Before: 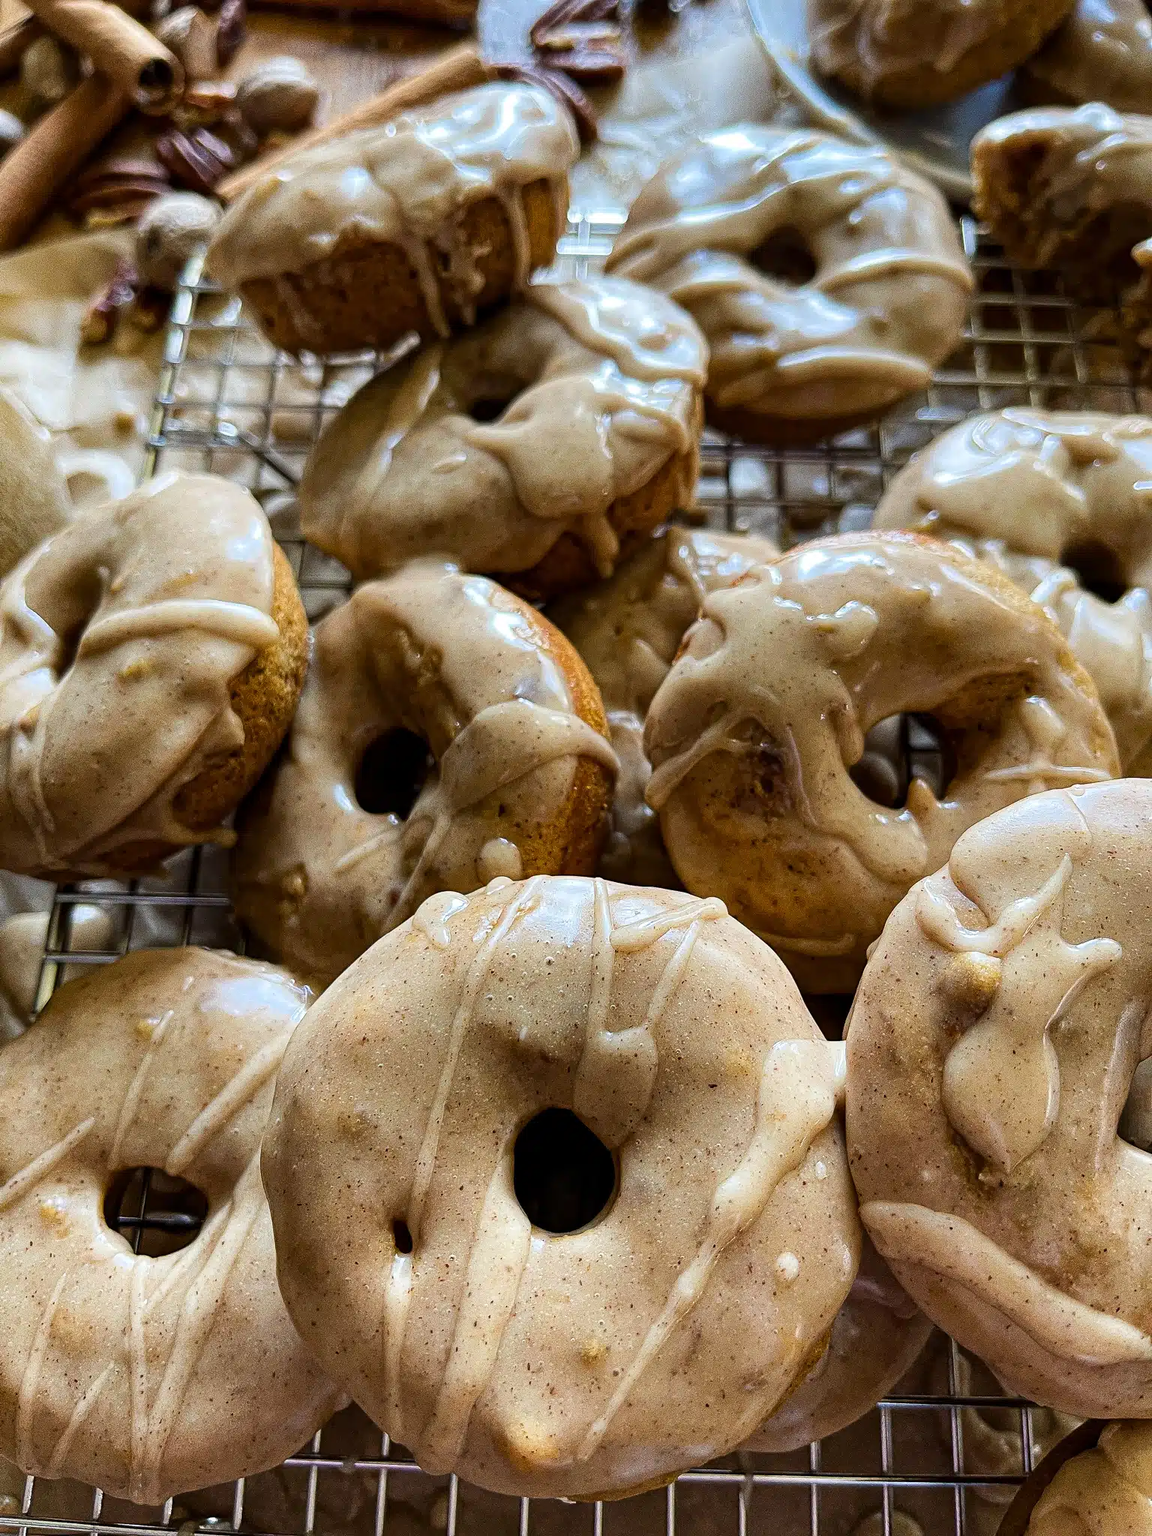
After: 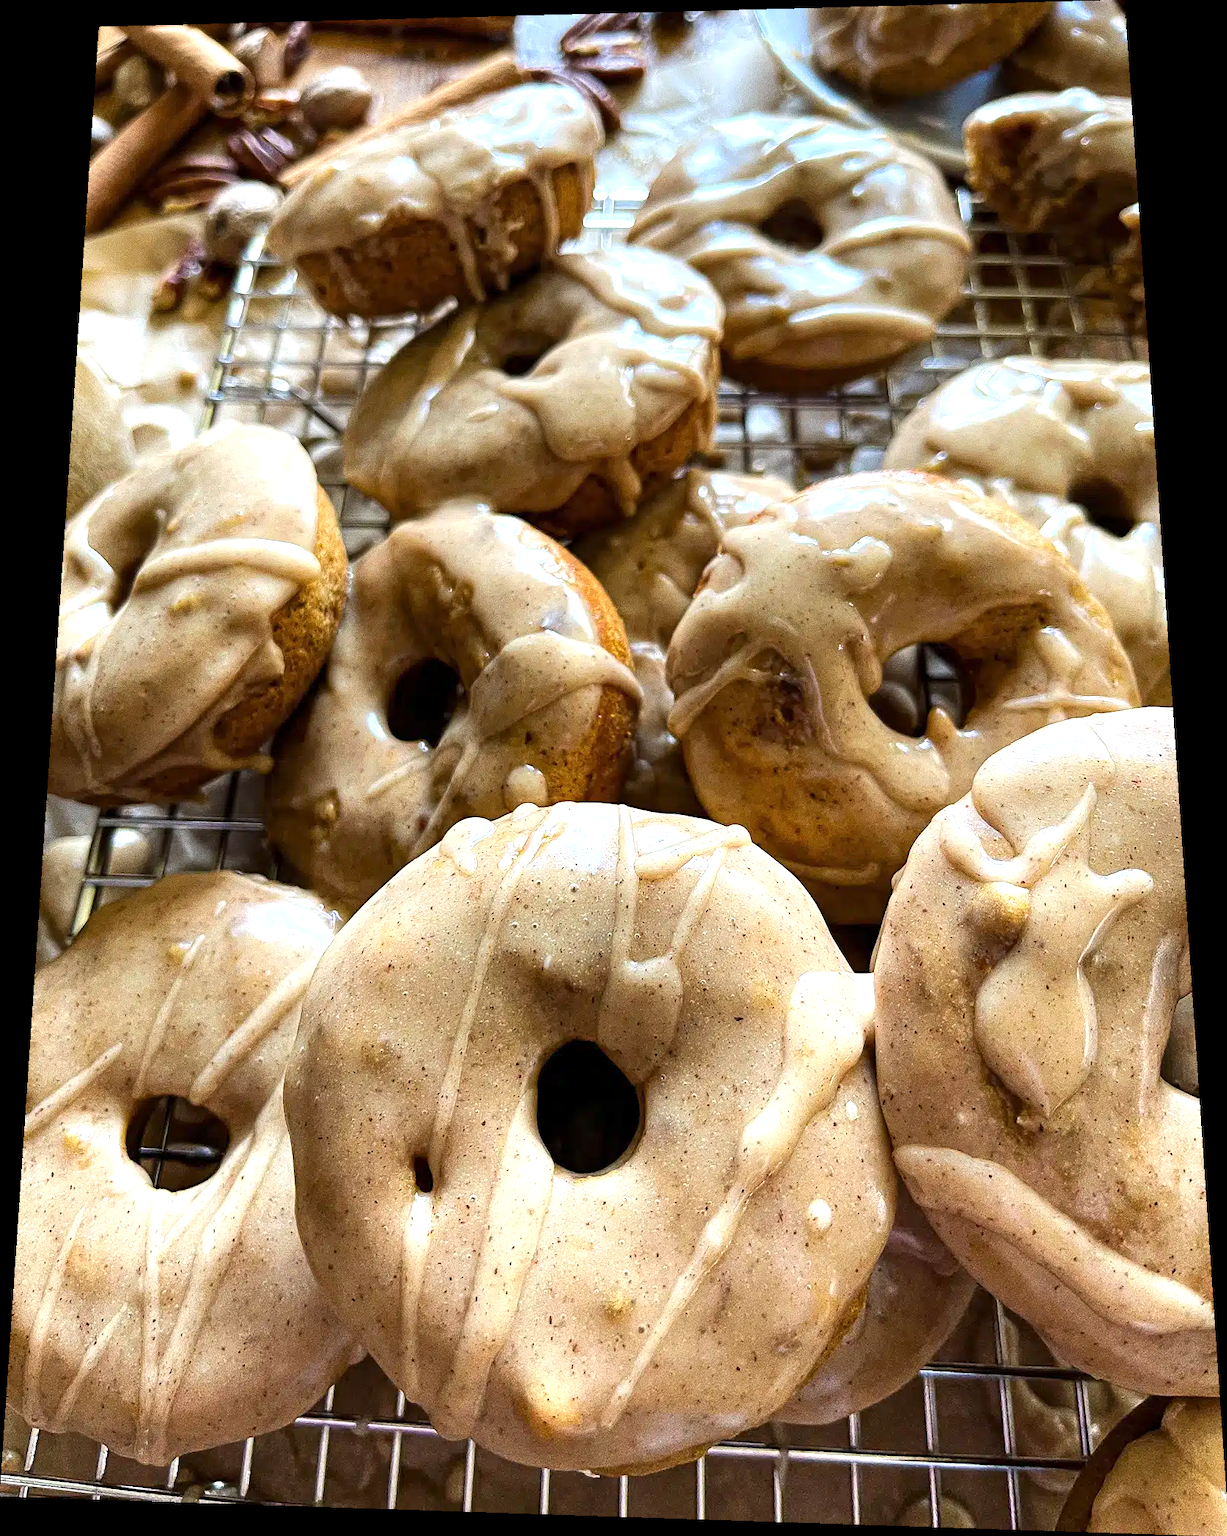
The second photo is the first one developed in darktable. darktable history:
rotate and perspective: rotation 0.128°, lens shift (vertical) -0.181, lens shift (horizontal) -0.044, shear 0.001, automatic cropping off
exposure: exposure 0.64 EV, compensate highlight preservation false
